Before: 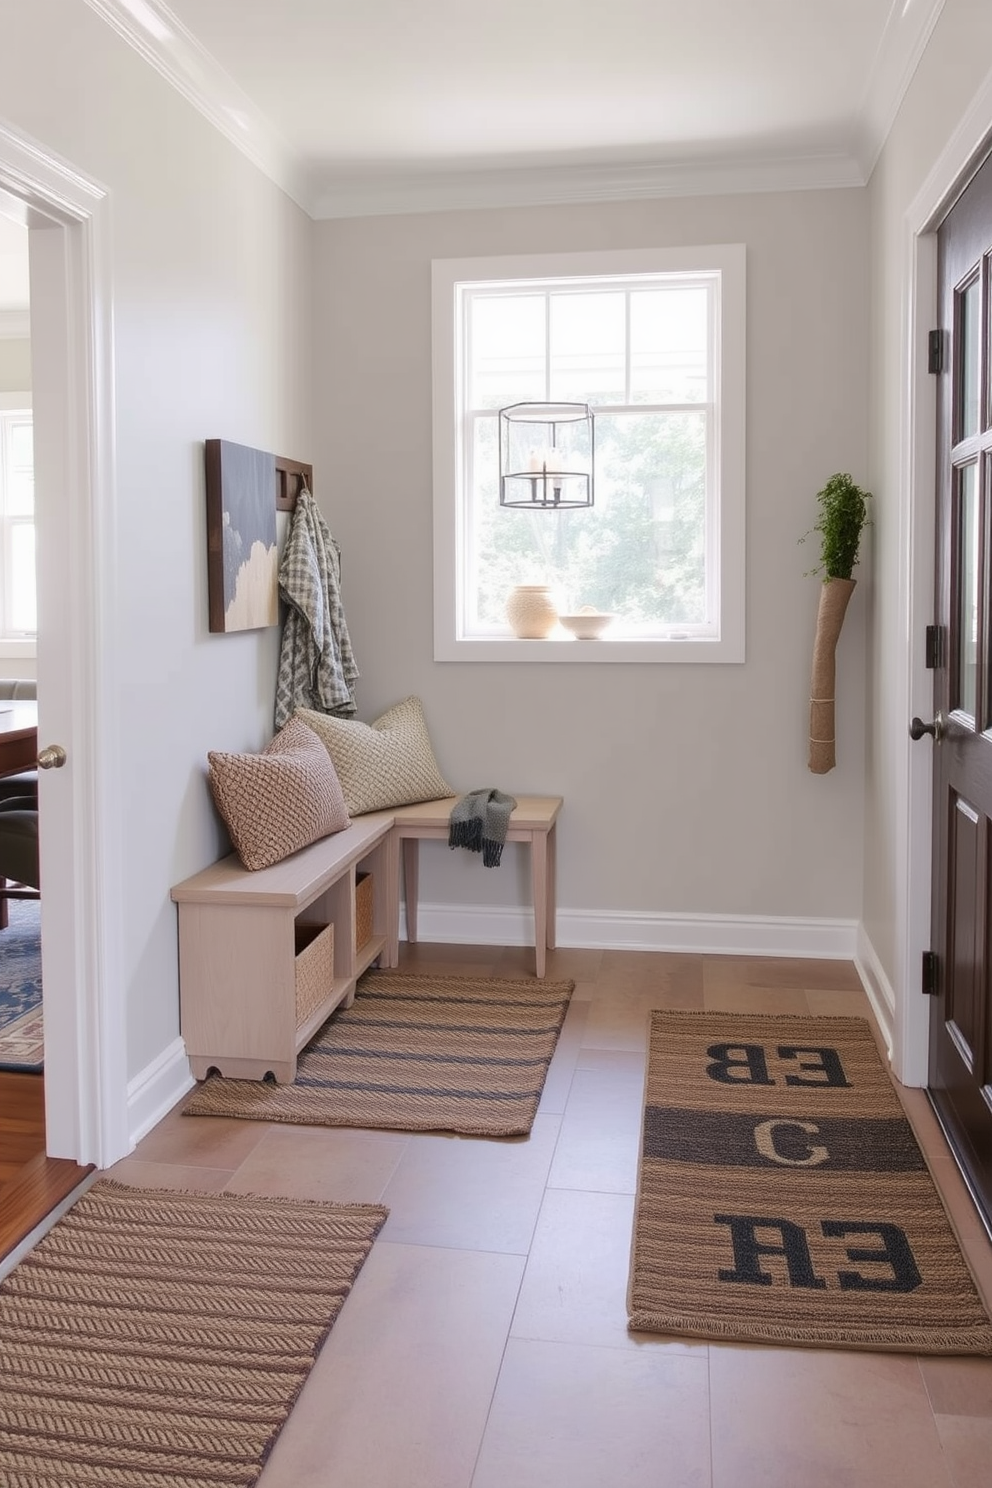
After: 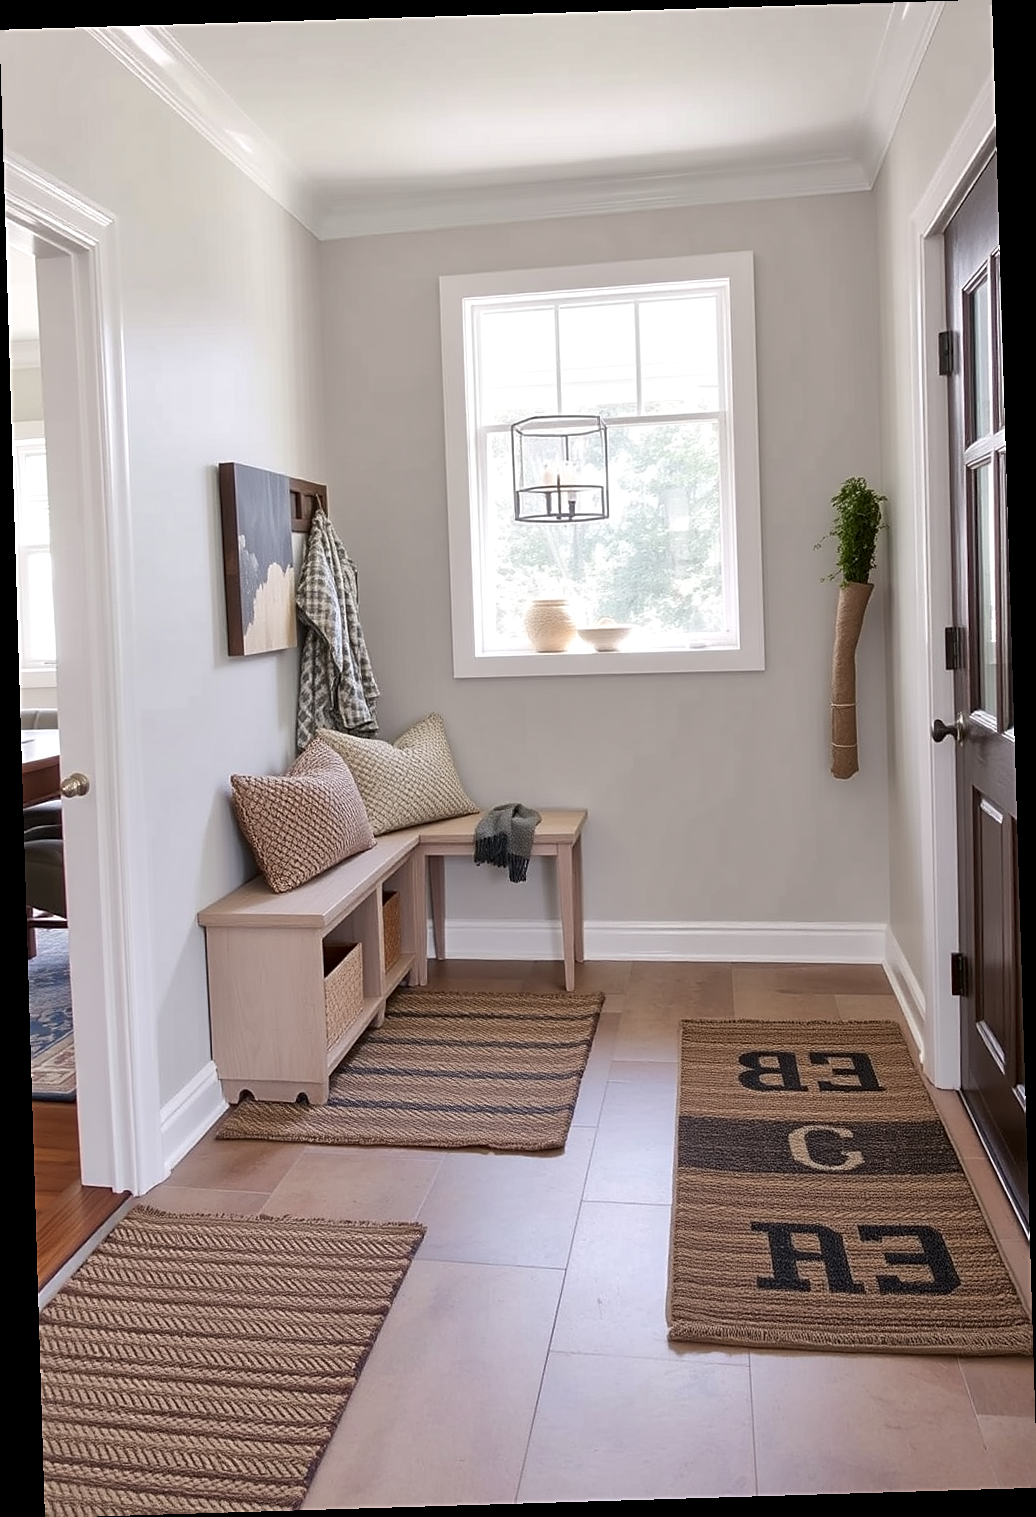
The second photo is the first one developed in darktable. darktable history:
sharpen: on, module defaults
rotate and perspective: rotation -1.75°, automatic cropping off
local contrast: mode bilateral grid, contrast 20, coarseness 50, detail 150%, midtone range 0.2
